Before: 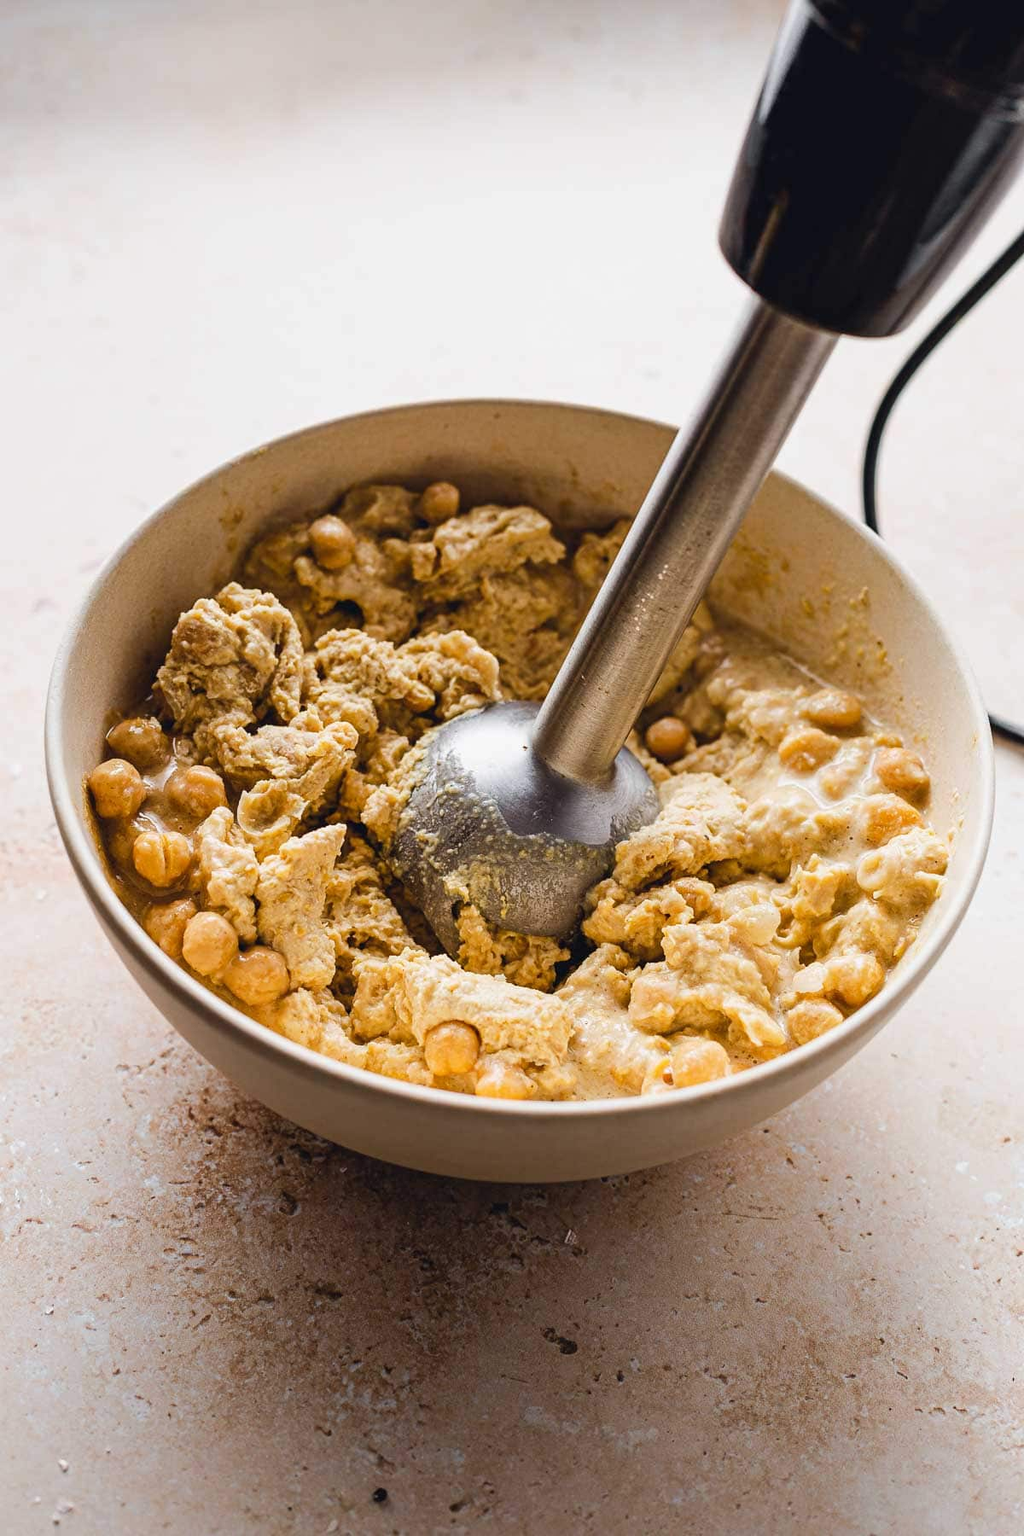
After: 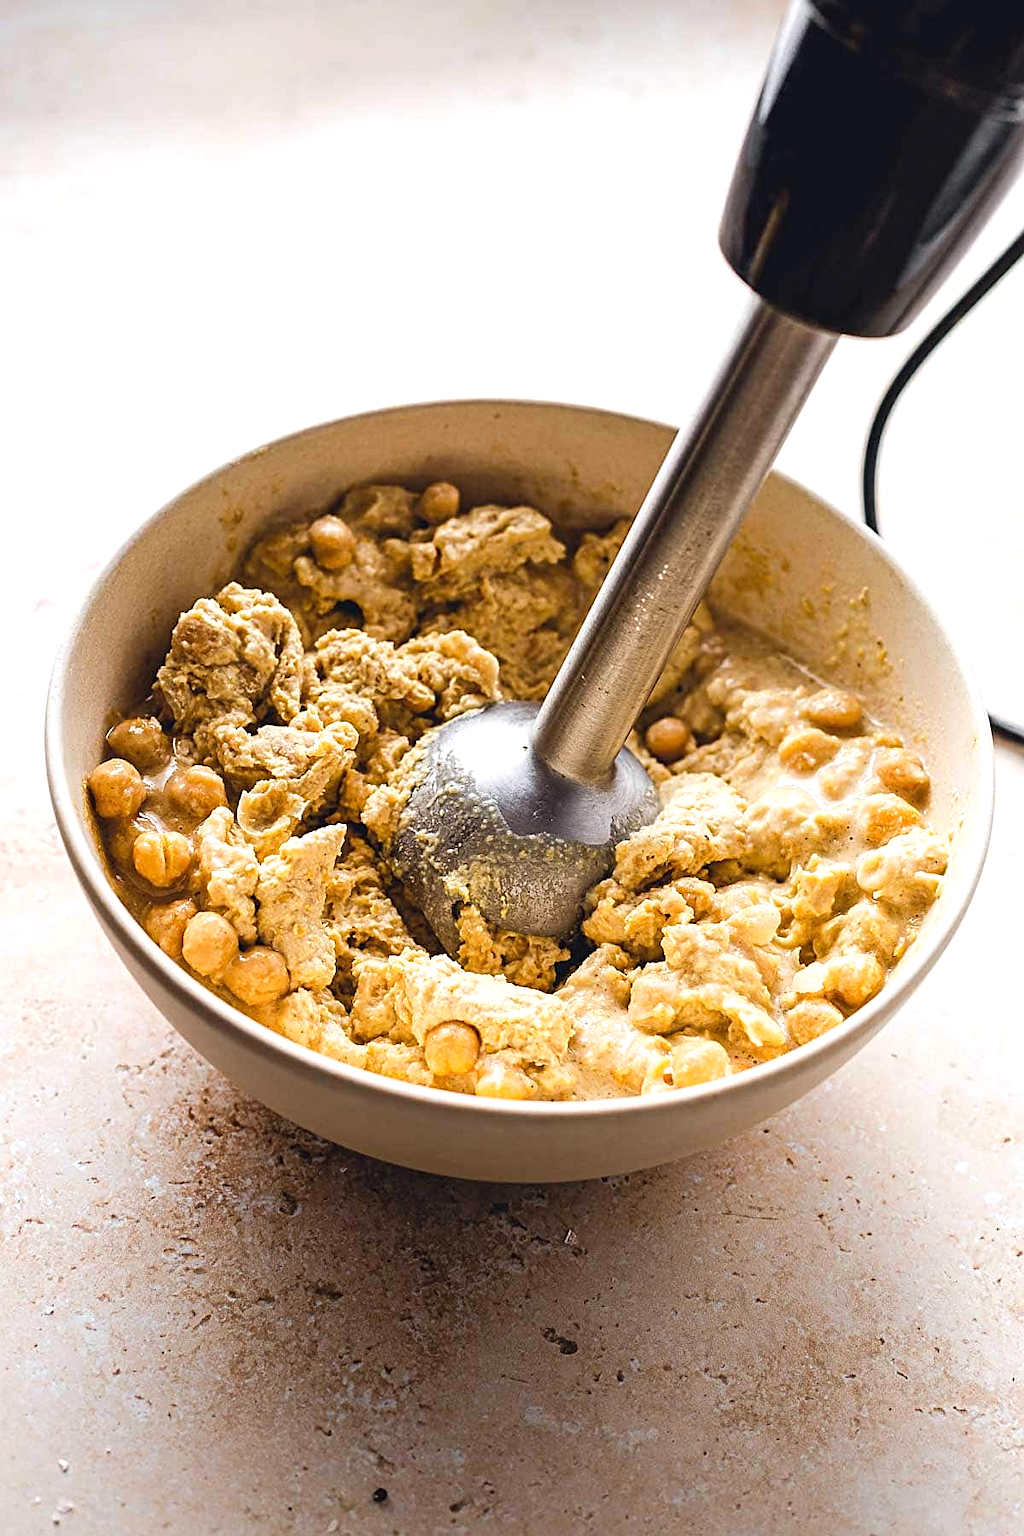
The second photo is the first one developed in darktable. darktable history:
sharpen: on, module defaults
exposure: exposure 0.407 EV, compensate highlight preservation false
